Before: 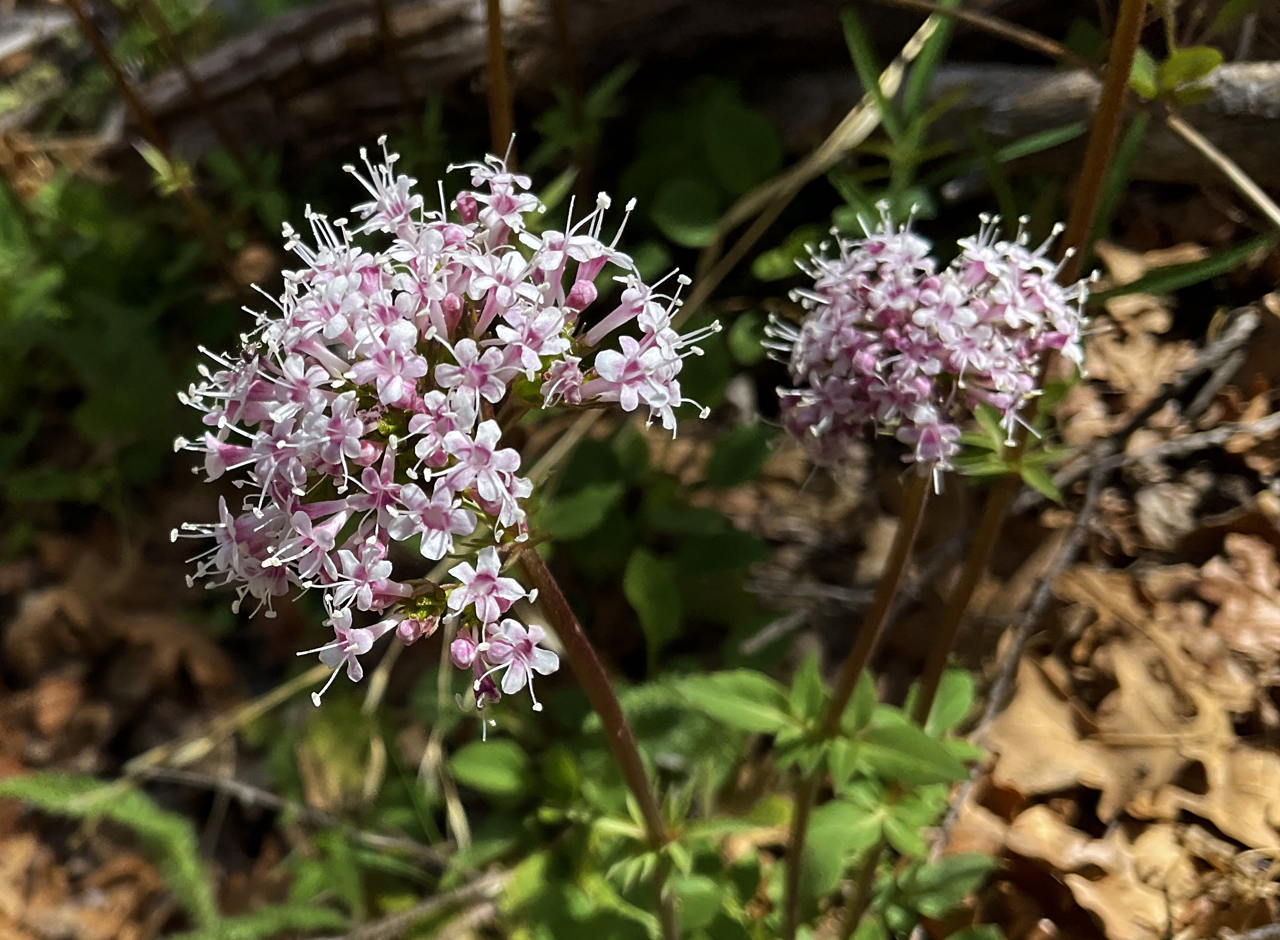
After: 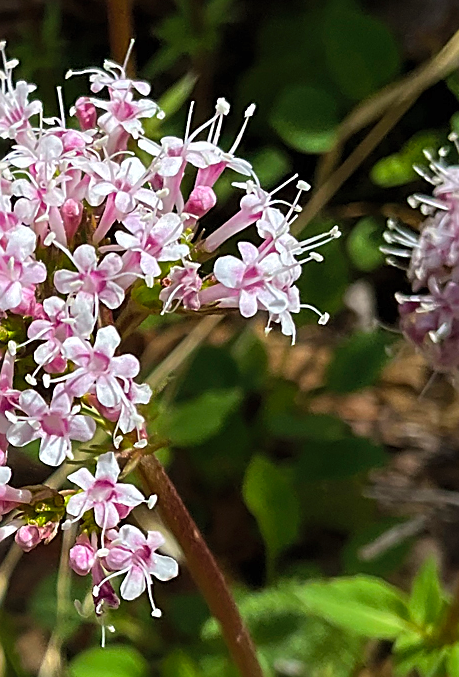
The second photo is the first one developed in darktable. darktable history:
contrast brightness saturation: brightness 0.088, saturation 0.192
crop and rotate: left 29.8%, top 10.169%, right 34.316%, bottom 17.799%
sharpen: on, module defaults
